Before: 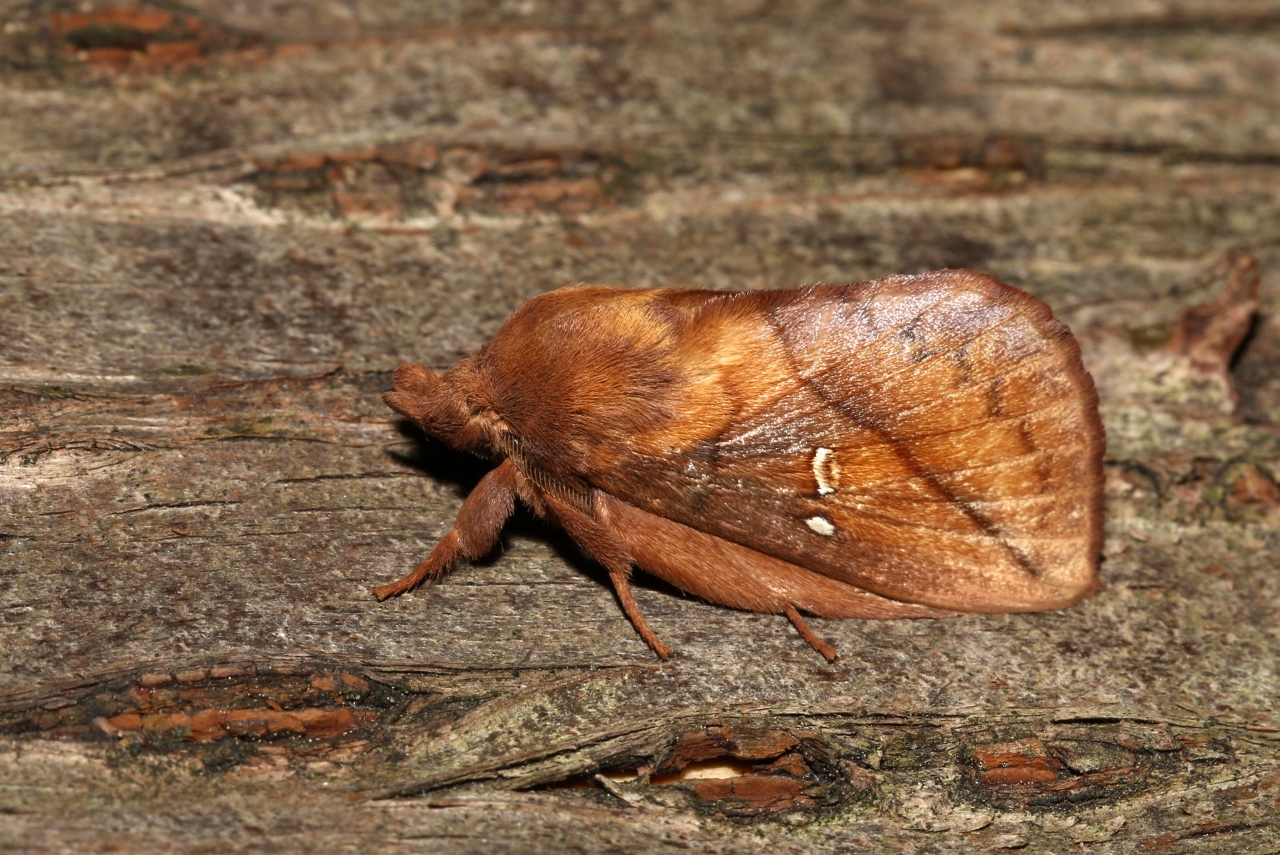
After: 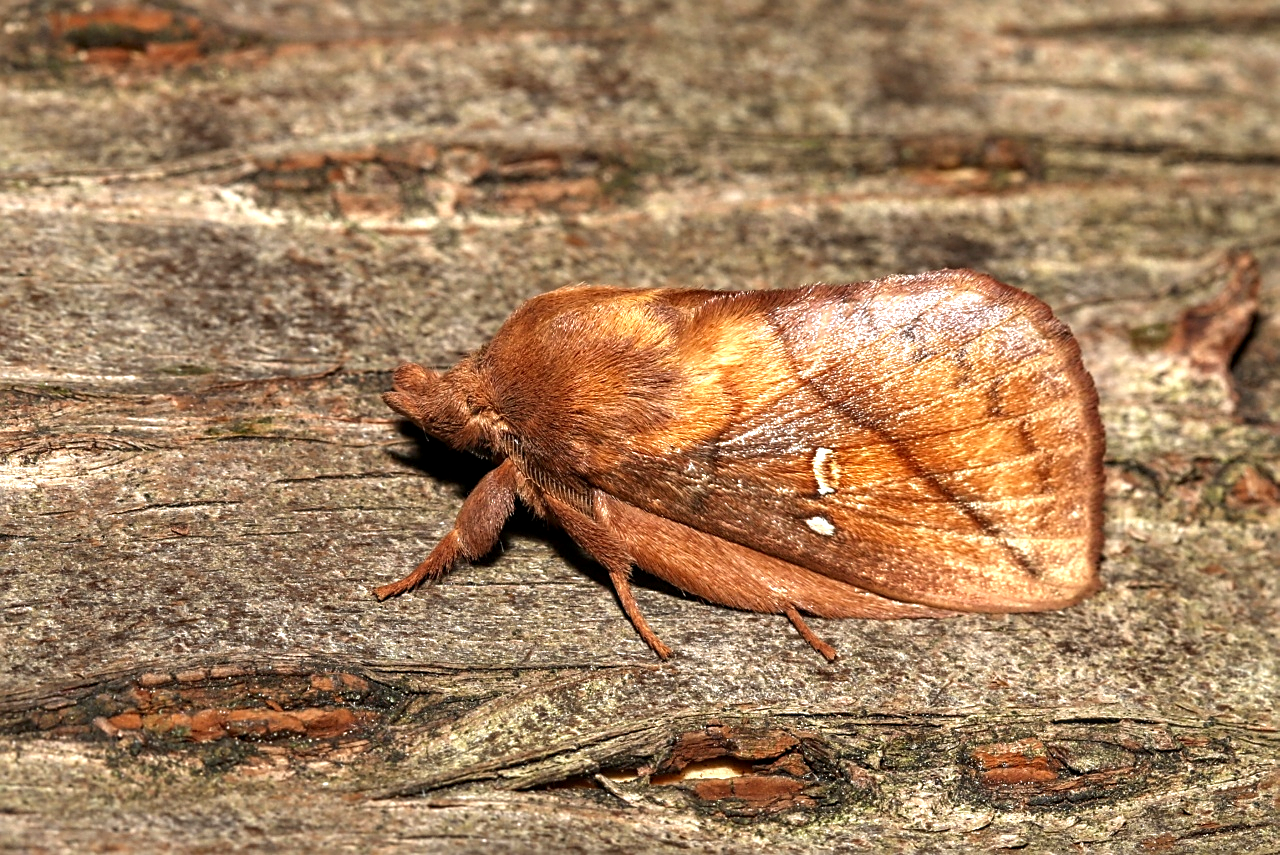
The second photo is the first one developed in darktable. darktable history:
exposure: exposure 0.662 EV, compensate highlight preservation false
local contrast: on, module defaults
levels: levels [0, 0.492, 0.984]
sharpen: on, module defaults
